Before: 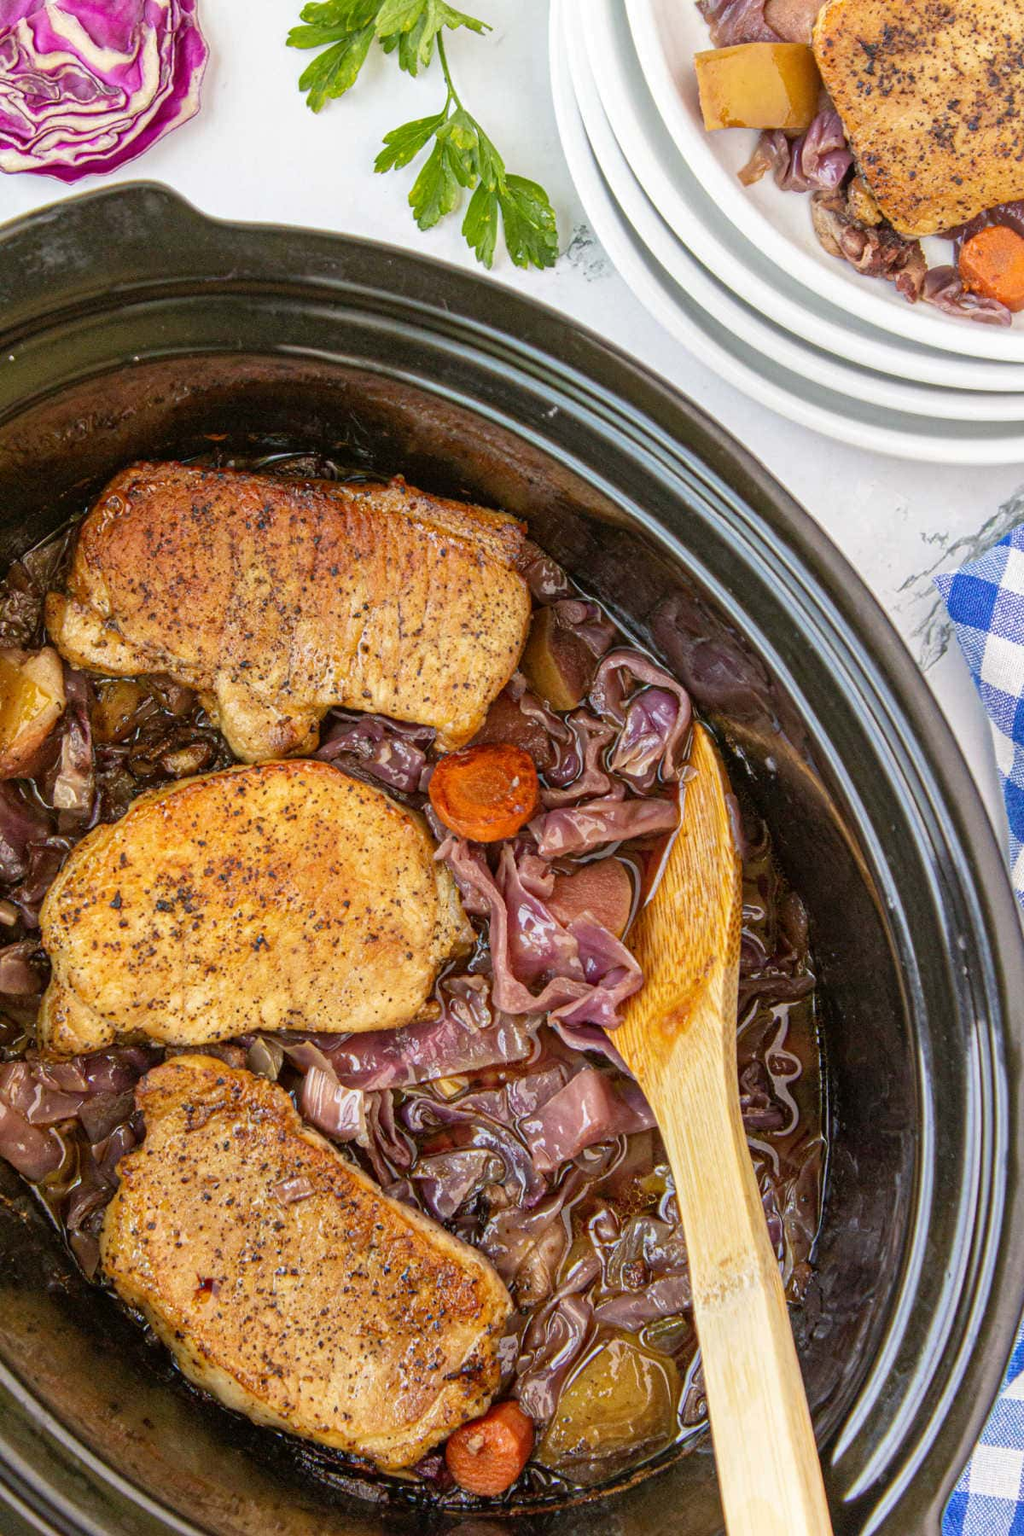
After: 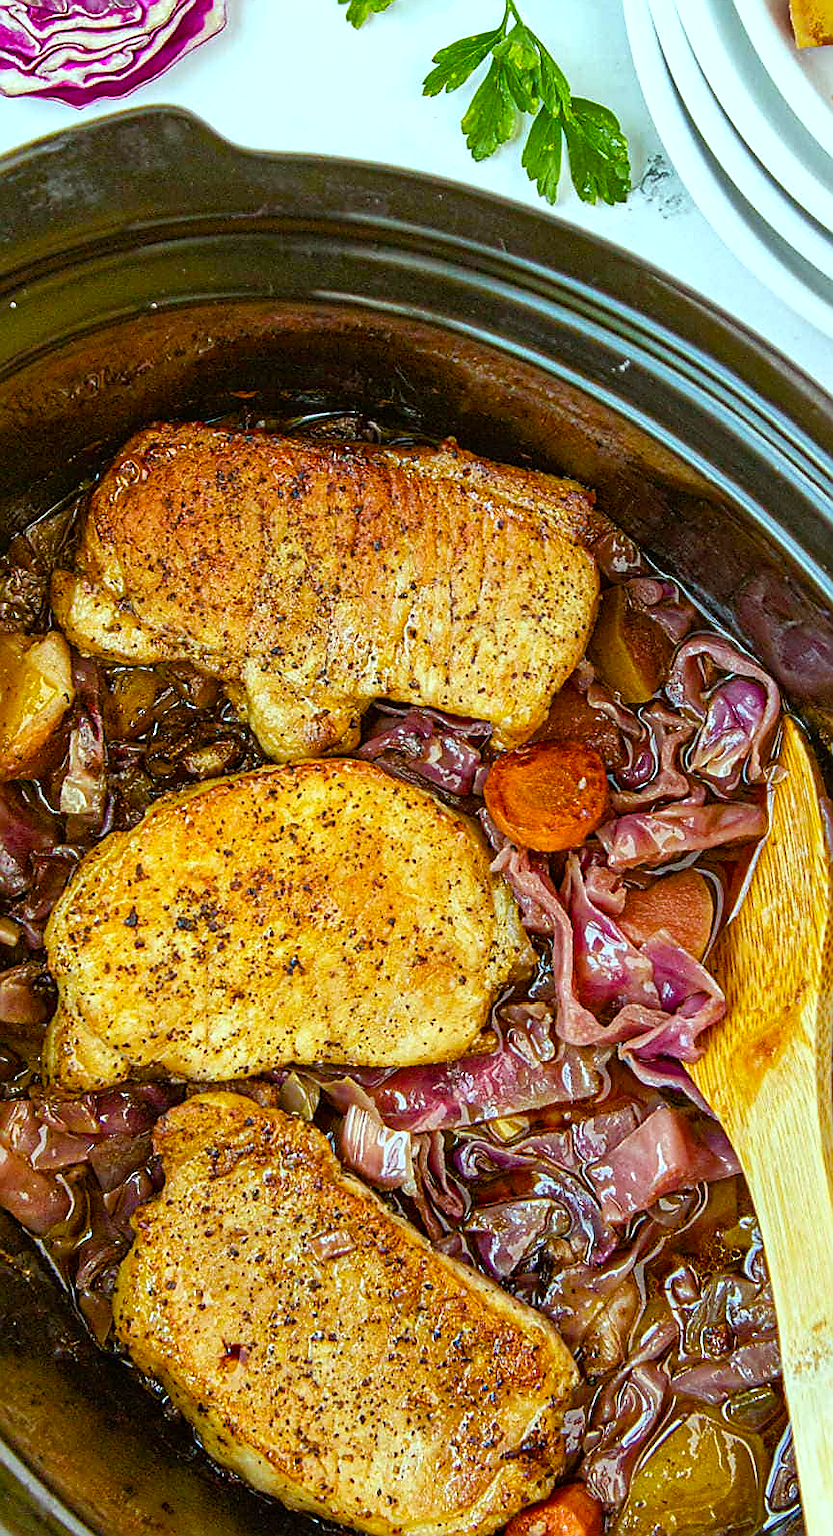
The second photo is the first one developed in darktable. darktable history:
sharpen: radius 1.376, amount 1.265, threshold 0.668
crop: top 5.736%, right 27.86%, bottom 5.693%
color balance rgb: highlights gain › luminance 15.372%, highlights gain › chroma 3.977%, highlights gain › hue 210.95°, perceptual saturation grading › global saturation 40.51%, perceptual saturation grading › highlights -25.438%, perceptual saturation grading › mid-tones 35.25%, perceptual saturation grading › shadows 34.653%
shadows and highlights: radius 267.18, highlights color adjustment 73.15%, soften with gaussian
